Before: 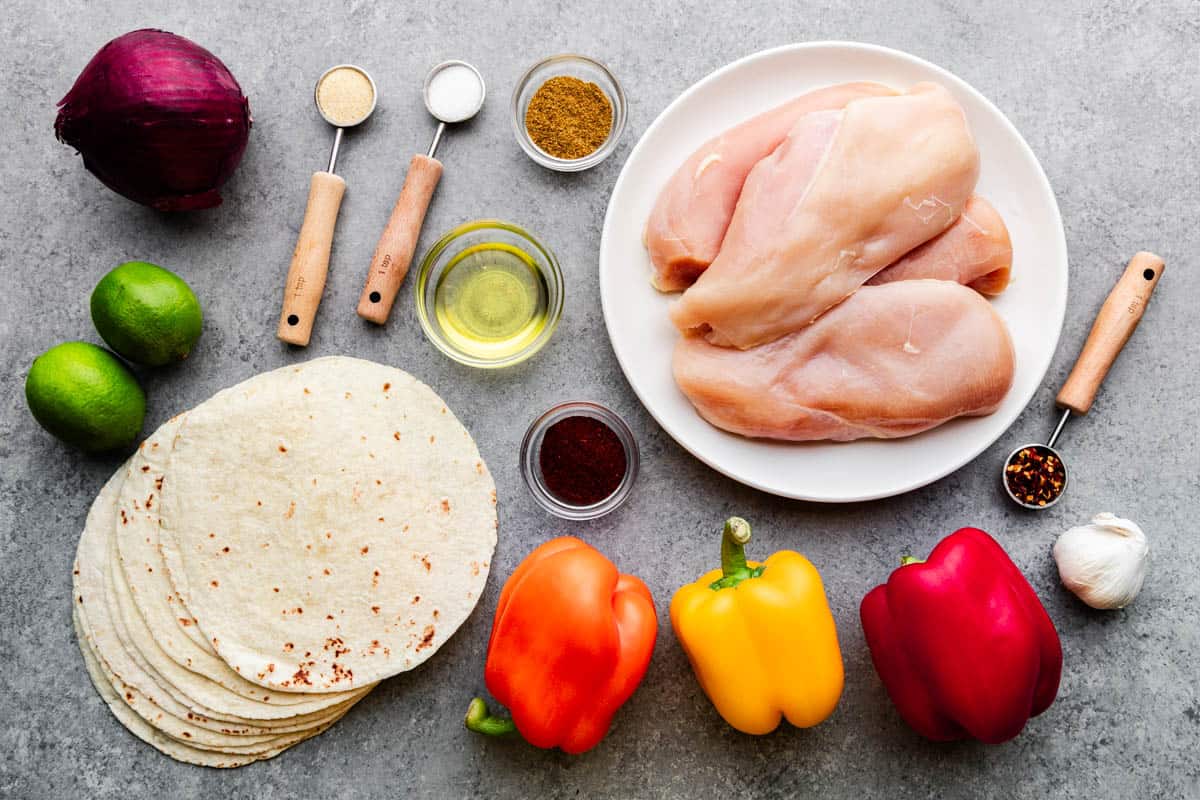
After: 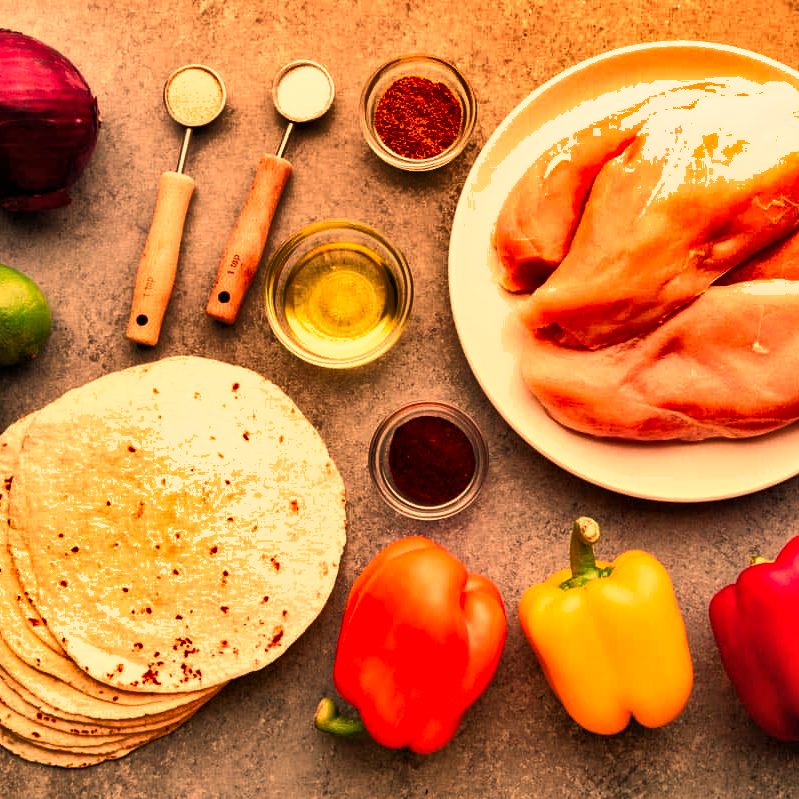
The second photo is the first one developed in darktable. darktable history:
white balance: red 1.467, blue 0.684
levels: mode automatic, black 0.023%, white 99.97%, levels [0.062, 0.494, 0.925]
shadows and highlights: white point adjustment 0.1, highlights -70, soften with gaussian
crop and rotate: left 12.648%, right 20.685%
